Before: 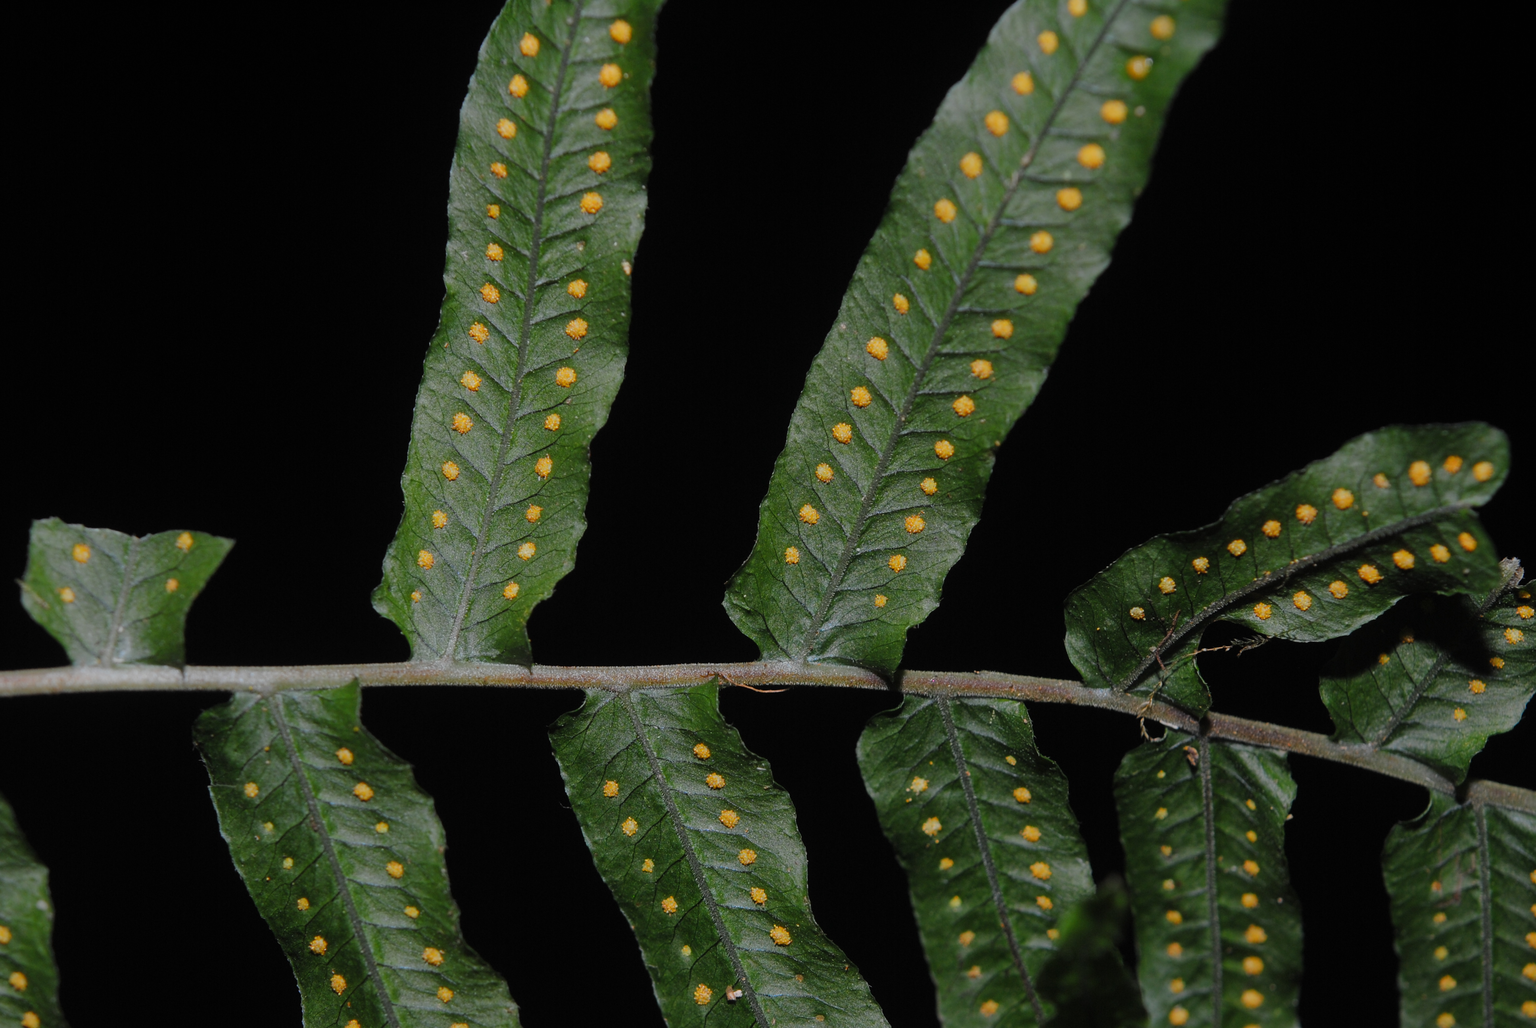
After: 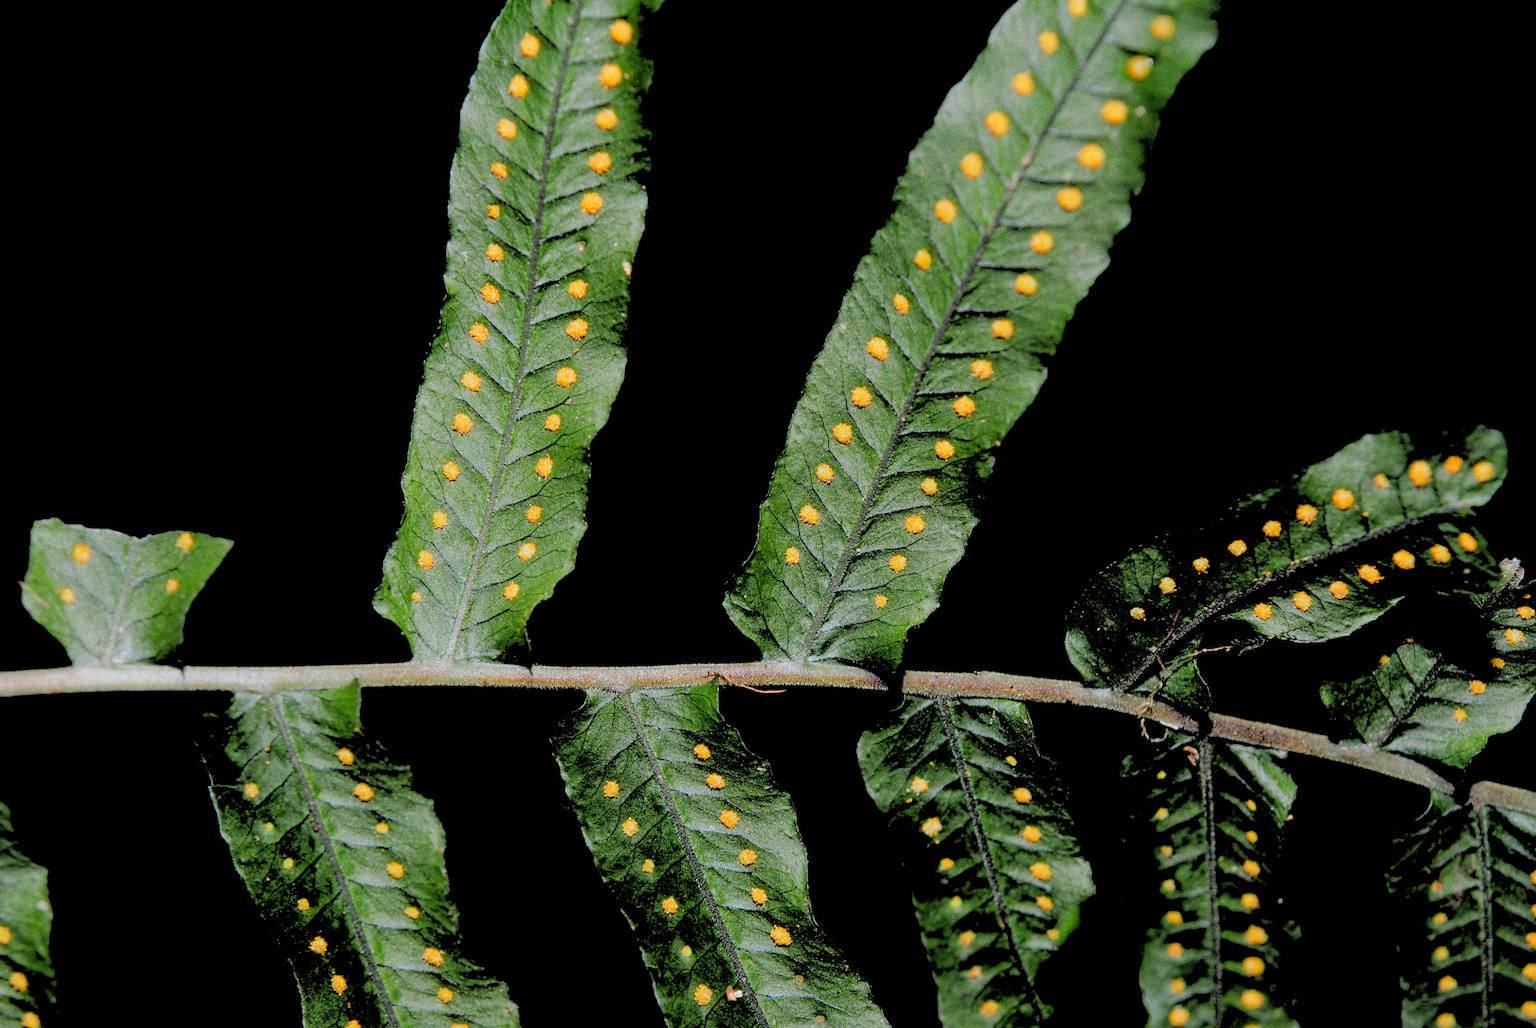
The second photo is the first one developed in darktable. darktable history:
grain: coarseness 0.09 ISO, strength 40%
rgb levels: levels [[0.029, 0.461, 0.922], [0, 0.5, 1], [0, 0.5, 1]]
levels: levels [0.072, 0.414, 0.976]
